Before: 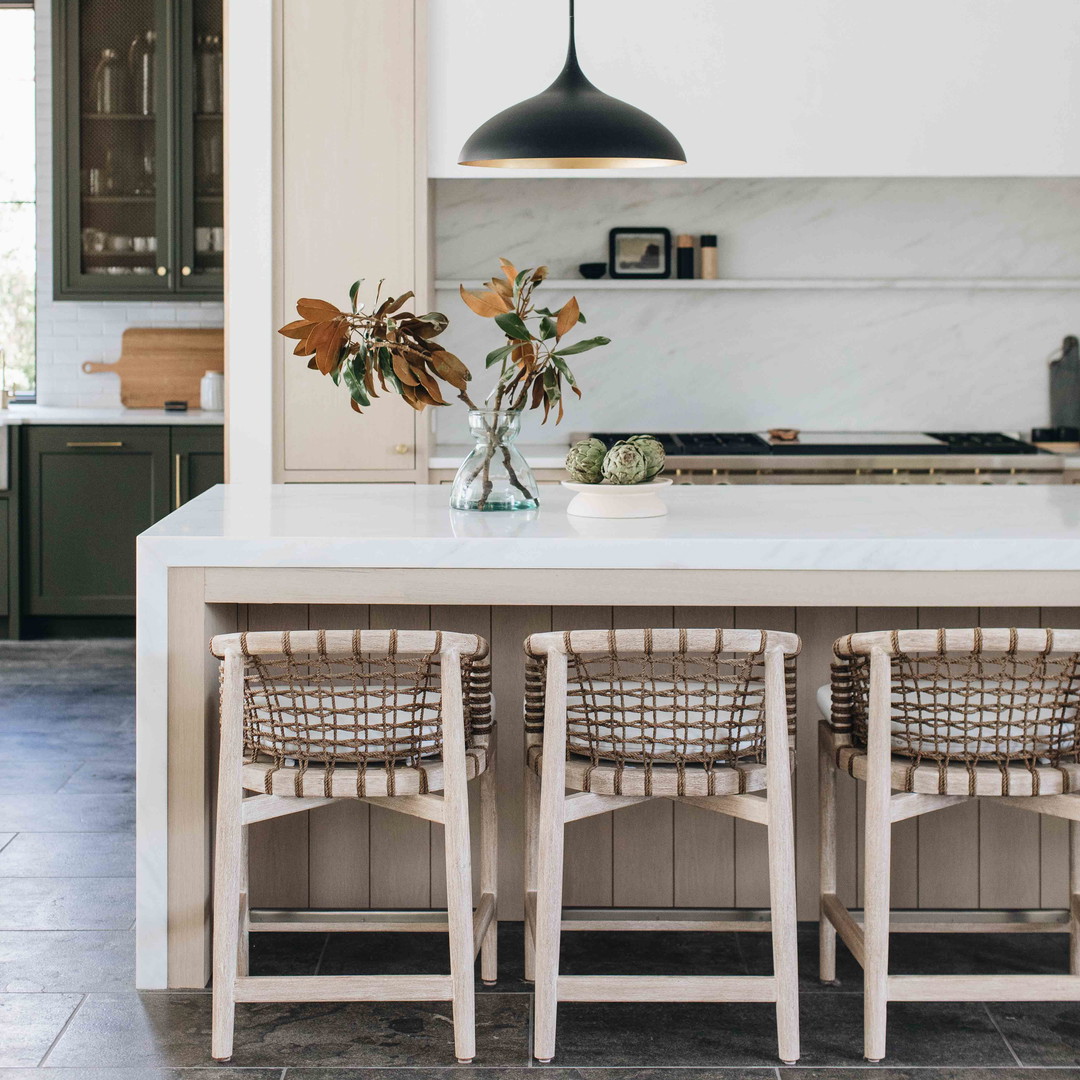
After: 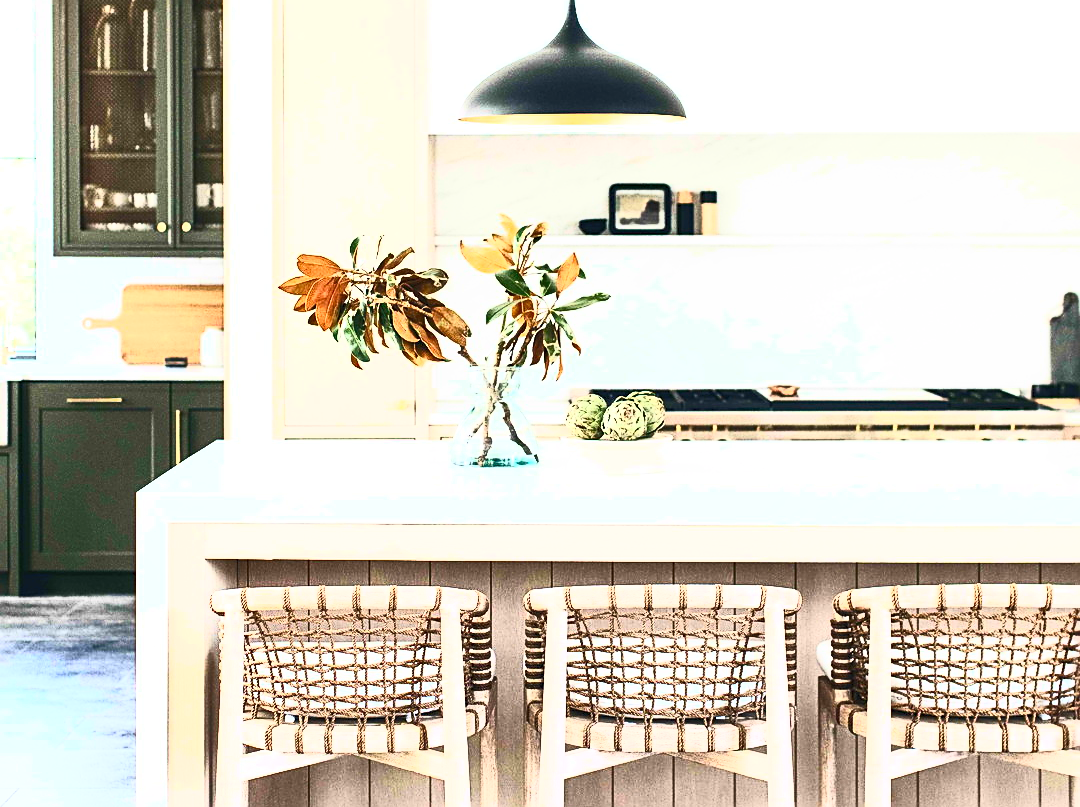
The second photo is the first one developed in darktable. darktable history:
crop: top 4.137%, bottom 21.126%
exposure: exposure 0.604 EV, compensate highlight preservation false
sharpen: on, module defaults
contrast brightness saturation: contrast 0.819, brightness 0.604, saturation 0.579
